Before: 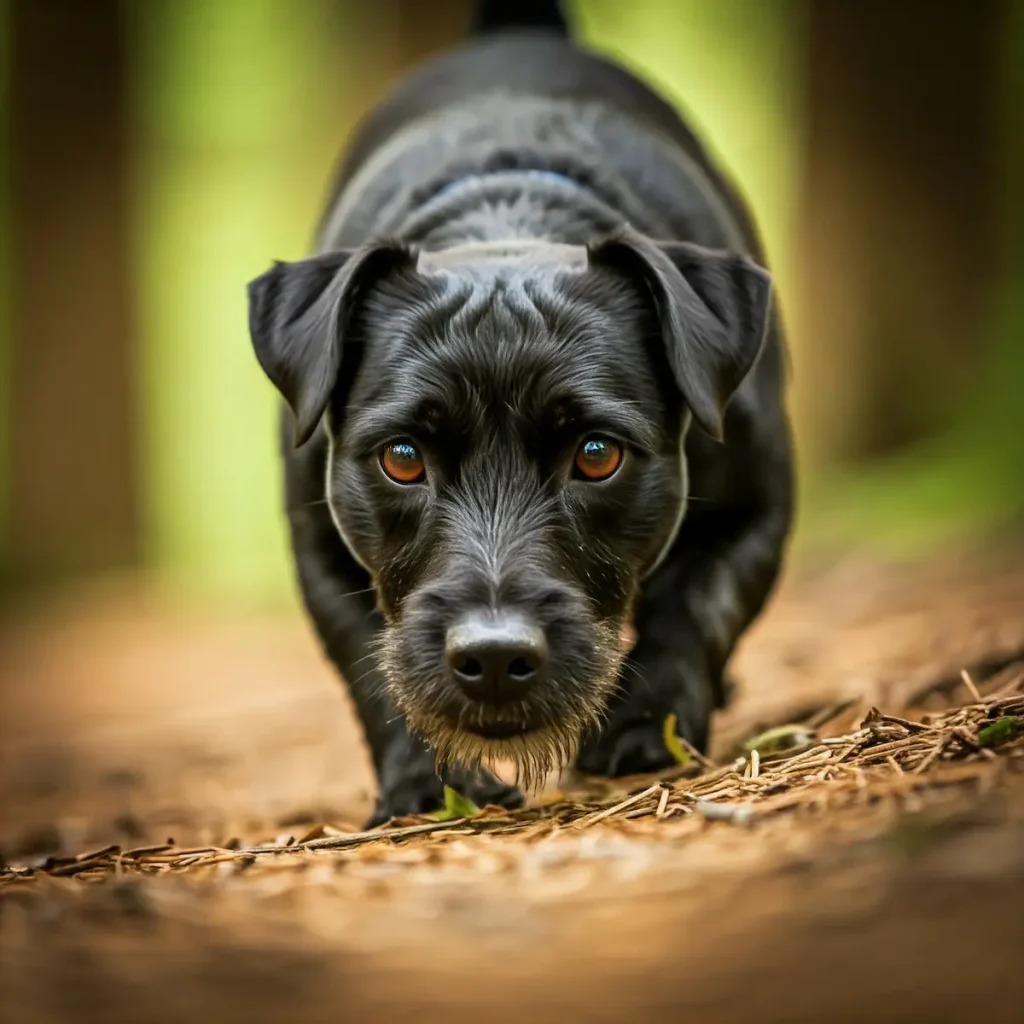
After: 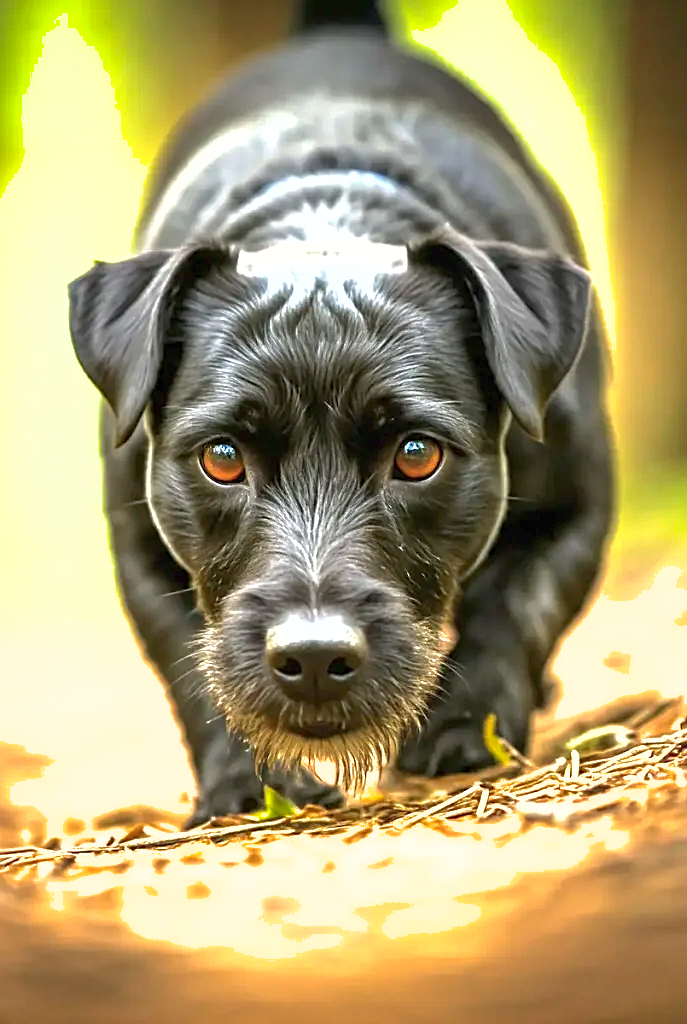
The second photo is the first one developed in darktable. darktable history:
crop and rotate: left 17.669%, right 15.174%
exposure: black level correction 0, exposure 1.41 EV, compensate highlight preservation false
shadows and highlights: on, module defaults
sharpen: on, module defaults
